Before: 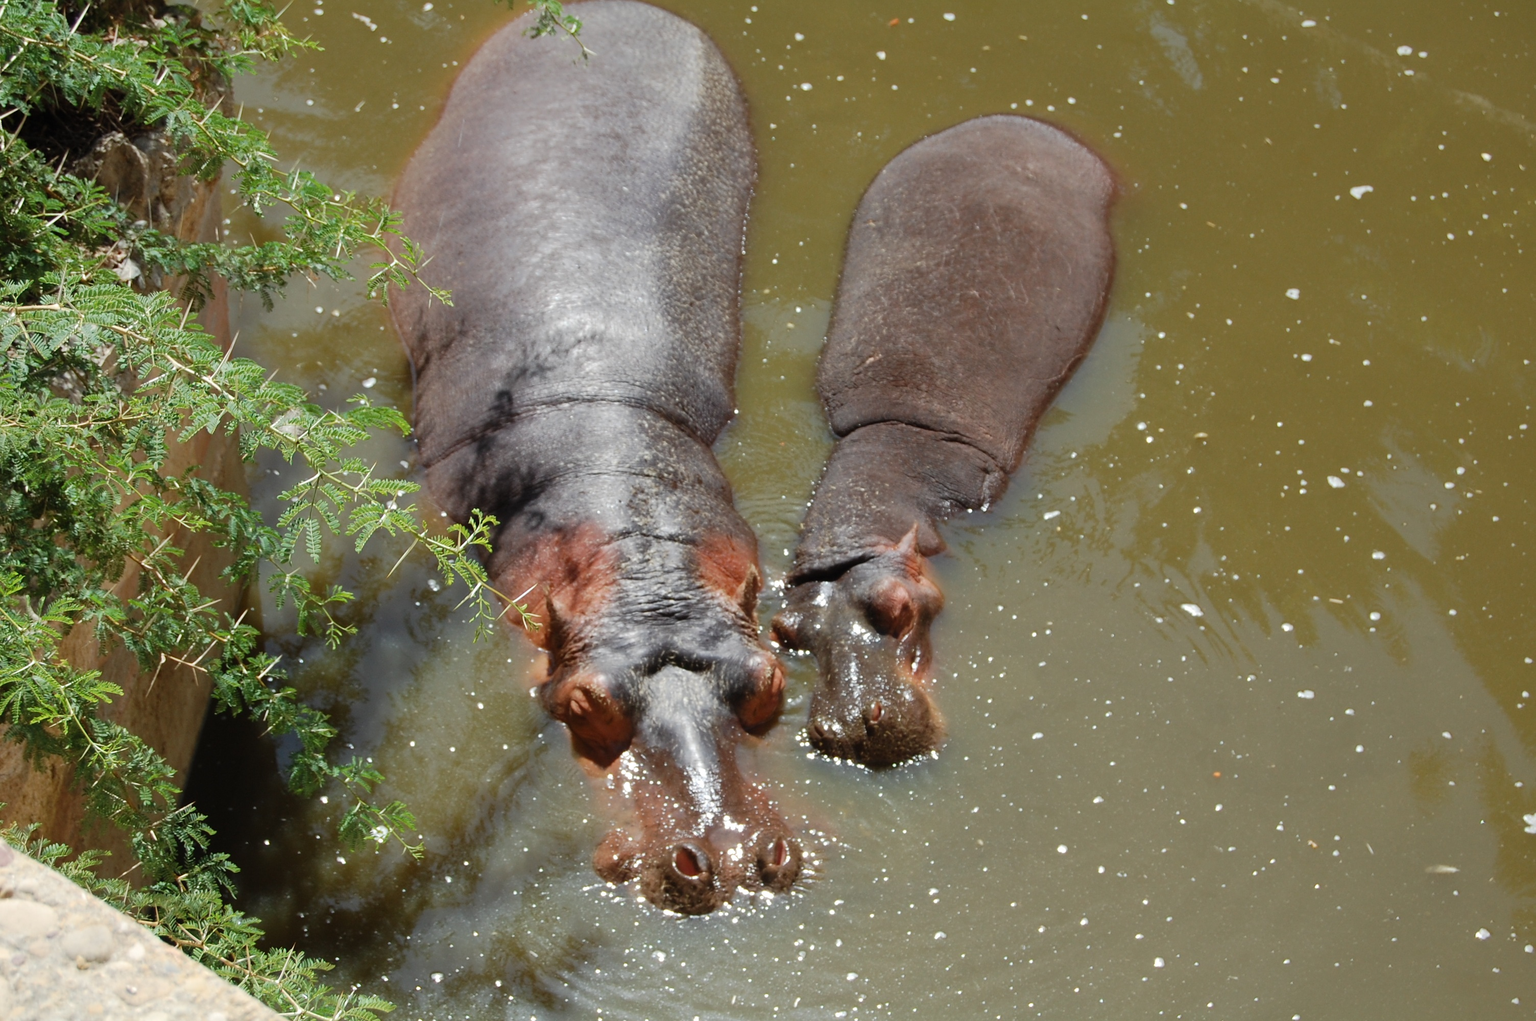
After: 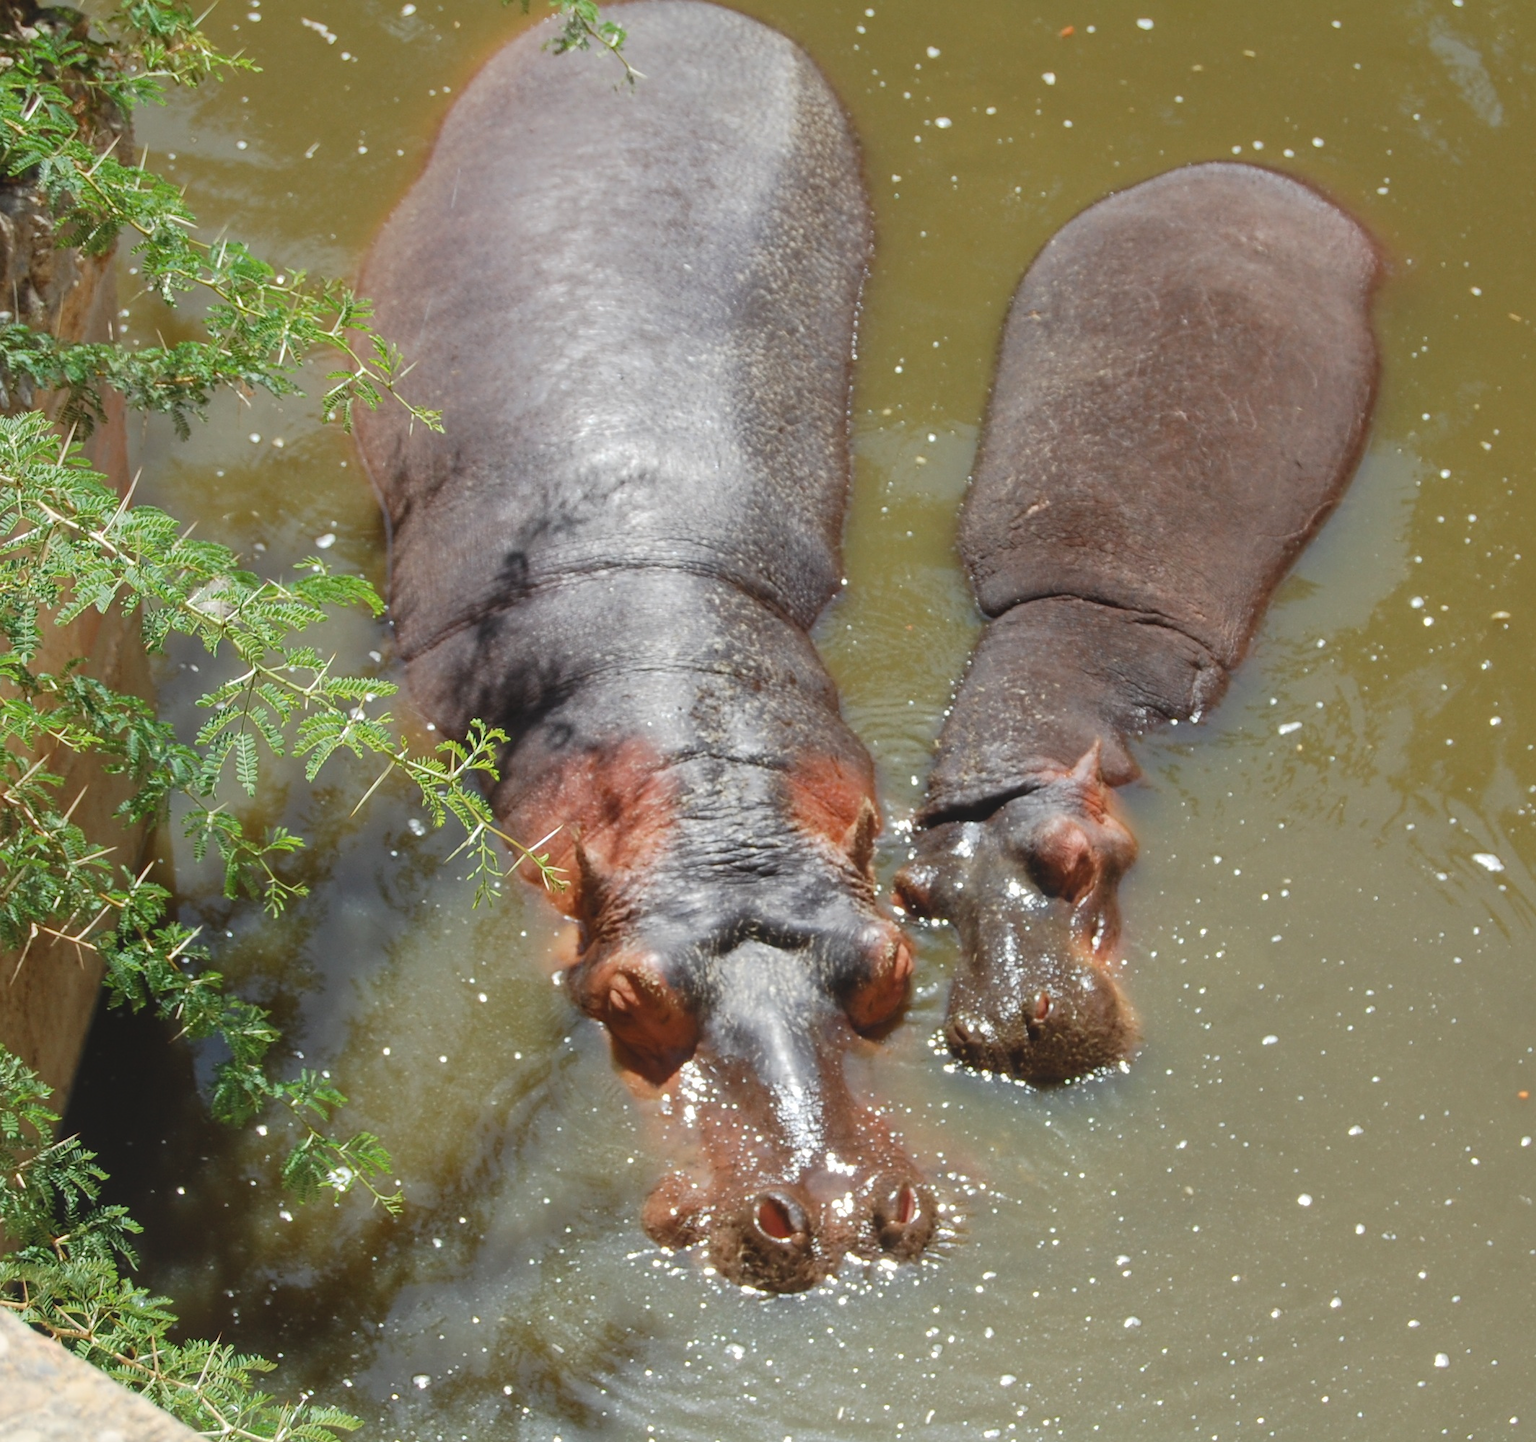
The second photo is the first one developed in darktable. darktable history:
crop and rotate: left 9.061%, right 20.142%
exposure: exposure 0.207 EV, compensate highlight preservation false
local contrast: highlights 48%, shadows 0%, detail 100%
